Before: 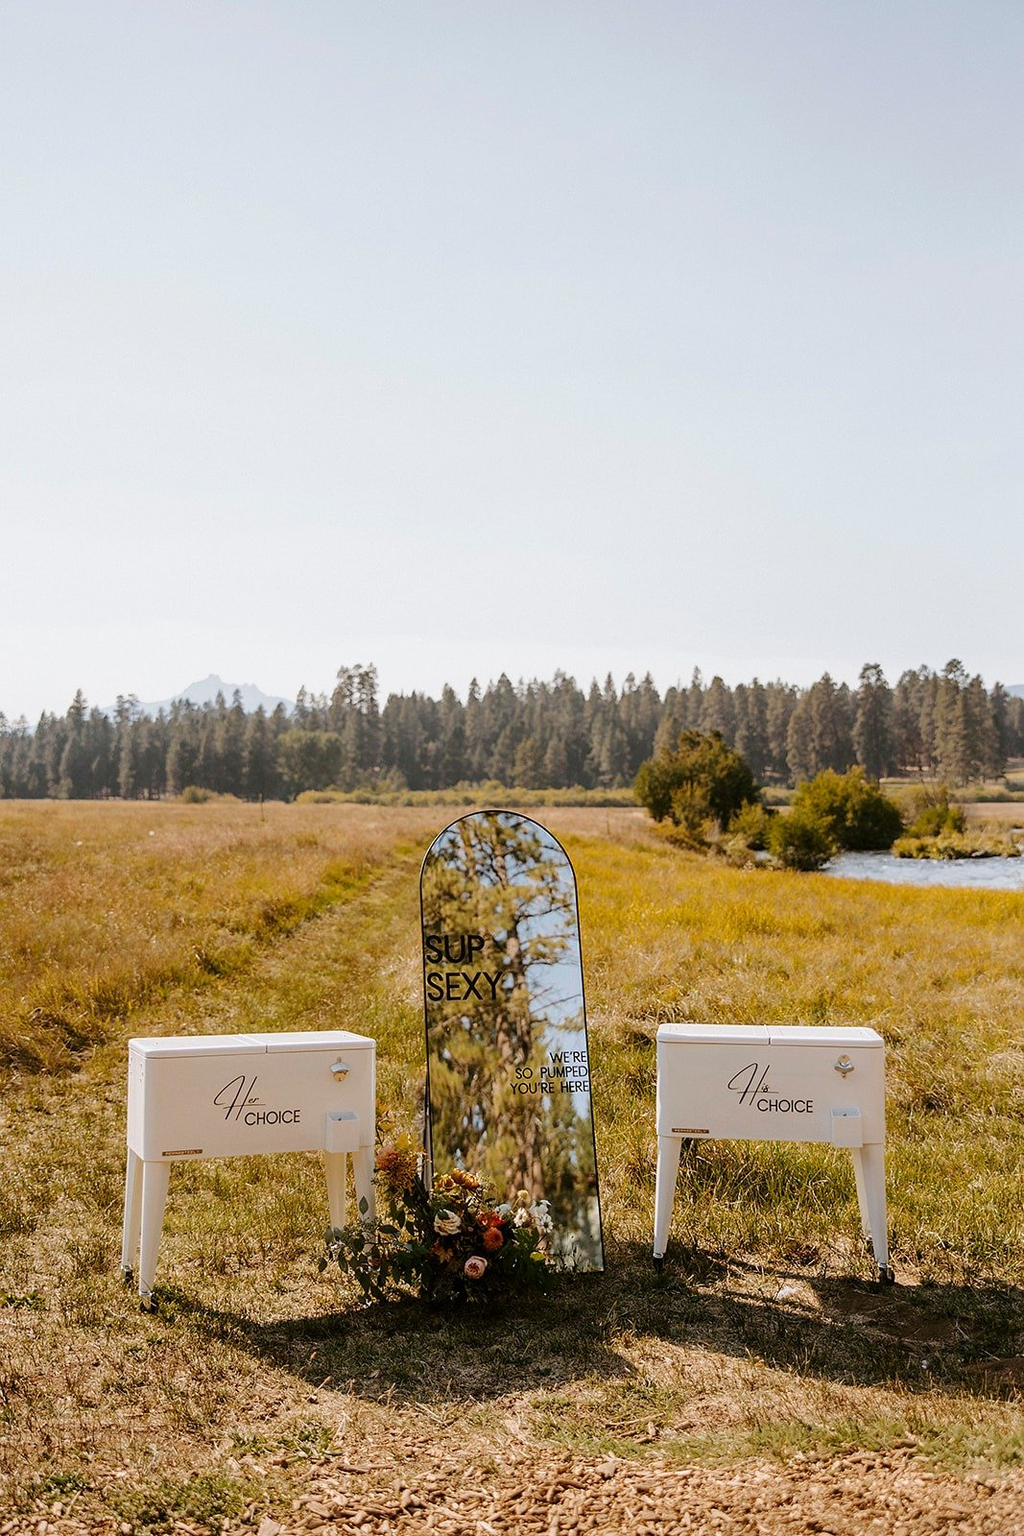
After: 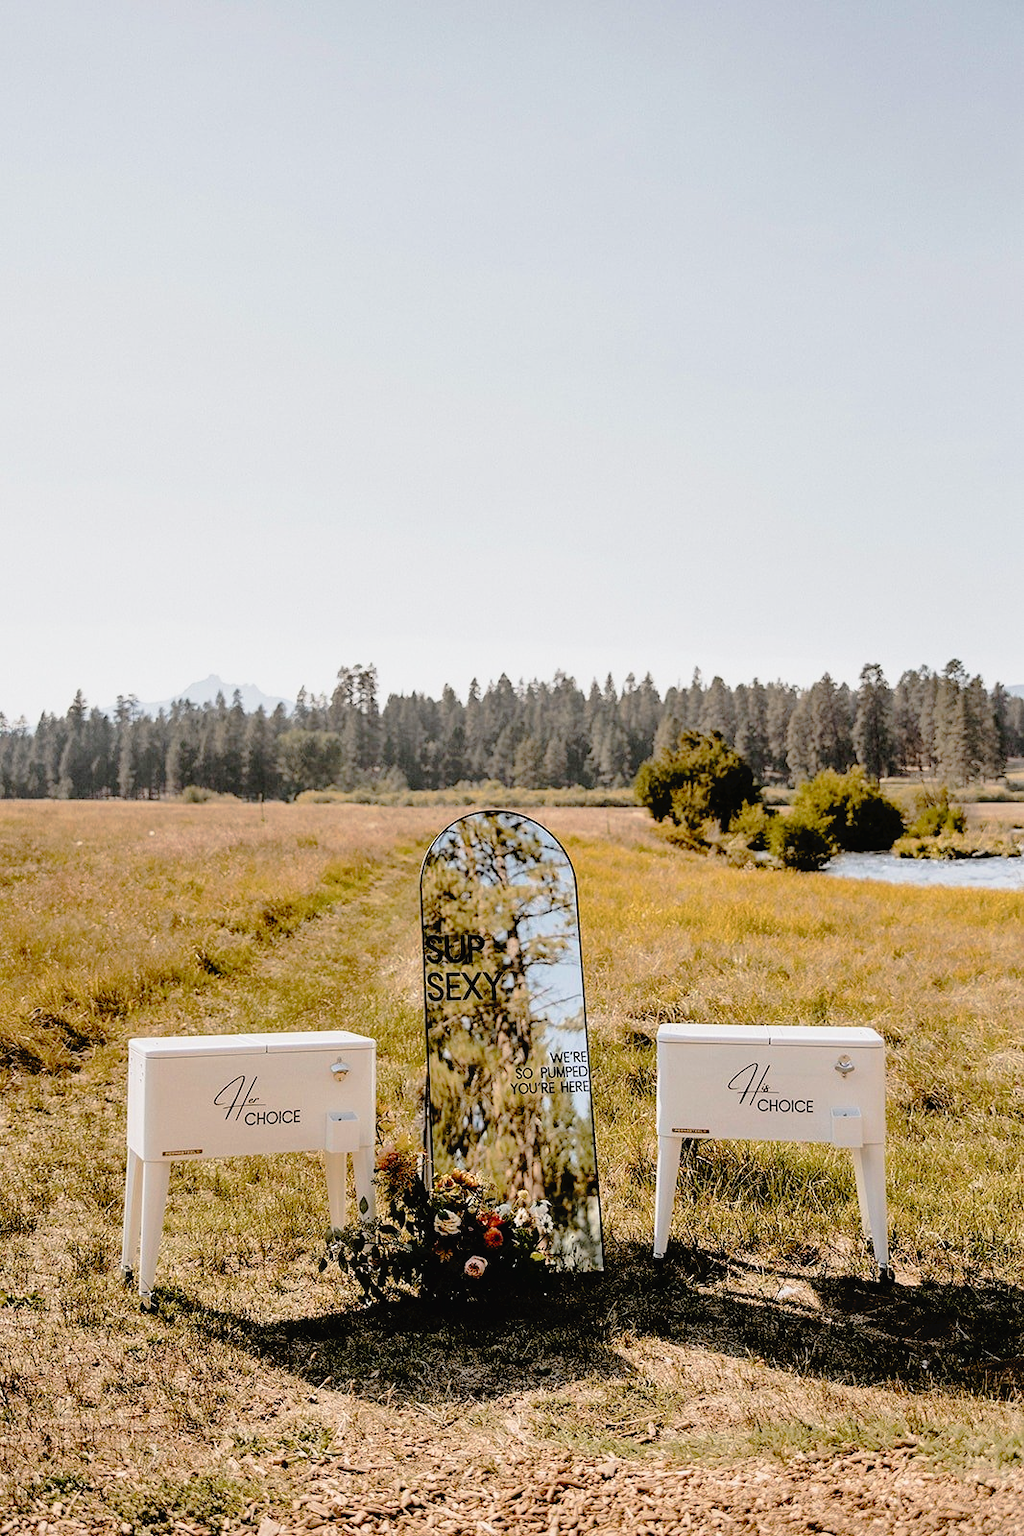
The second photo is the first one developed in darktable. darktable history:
levels: levels [0, 0.492, 0.984]
shadows and highlights: low approximation 0.01, soften with gaussian
filmic rgb: black relative exposure -5.1 EV, white relative exposure 3.56 EV, threshold 2.95 EV, hardness 3.18, contrast 1.202, highlights saturation mix -28.86%, enable highlight reconstruction true
tone curve: curves: ch0 [(0, 0) (0.003, 0.03) (0.011, 0.03) (0.025, 0.033) (0.044, 0.038) (0.069, 0.057) (0.1, 0.109) (0.136, 0.174) (0.177, 0.243) (0.224, 0.313) (0.277, 0.391) (0.335, 0.464) (0.399, 0.515) (0.468, 0.563) (0.543, 0.616) (0.623, 0.679) (0.709, 0.766) (0.801, 0.865) (0.898, 0.948) (1, 1)], preserve colors none
